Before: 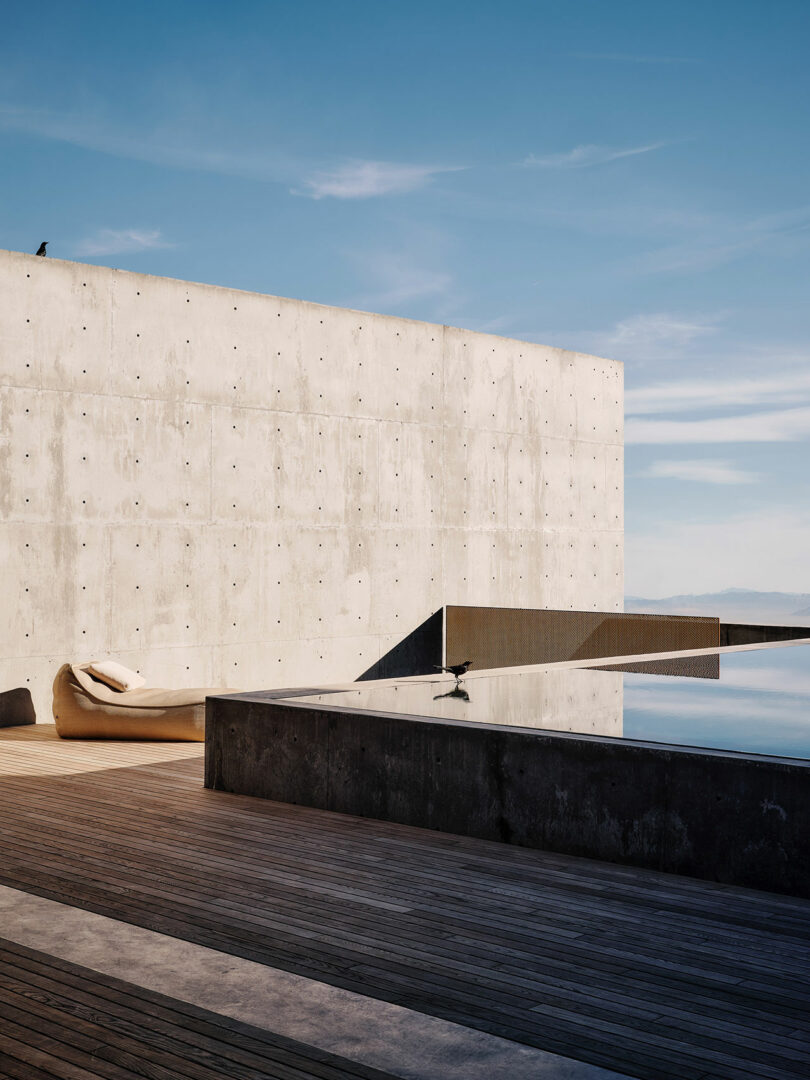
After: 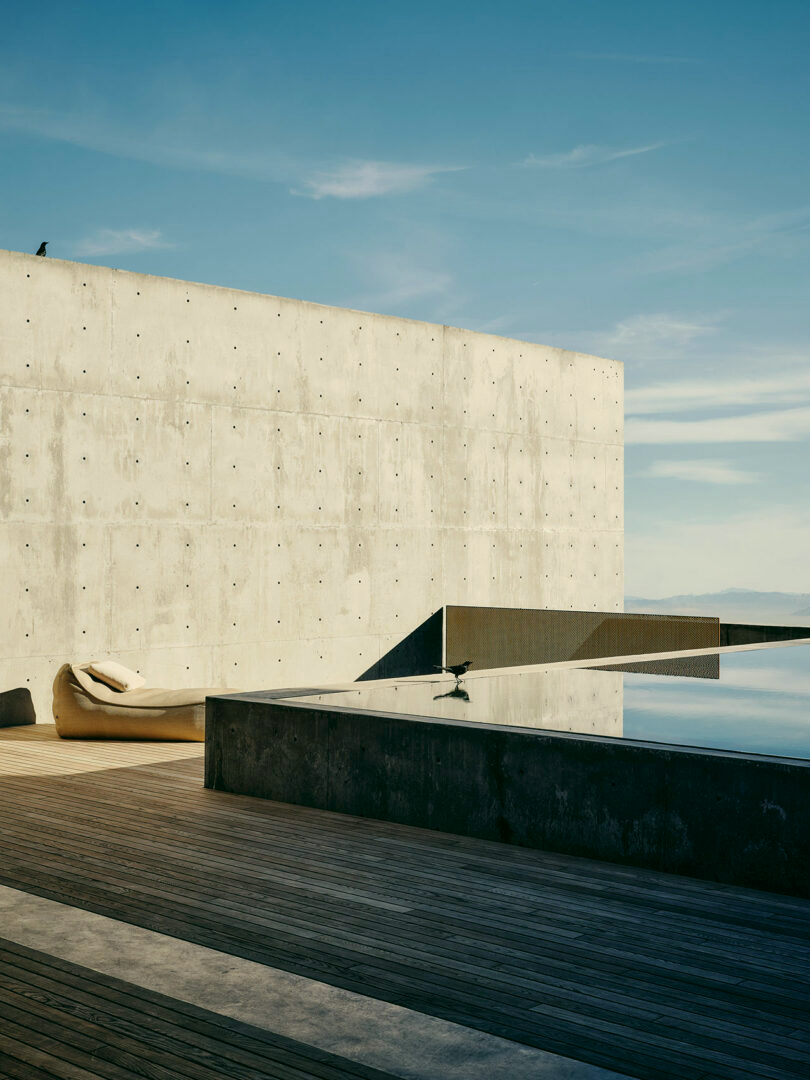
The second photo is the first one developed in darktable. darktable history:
white balance: red 0.978, blue 0.999
color correction: highlights a* -0.482, highlights b* 9.48, shadows a* -9.48, shadows b* 0.803
